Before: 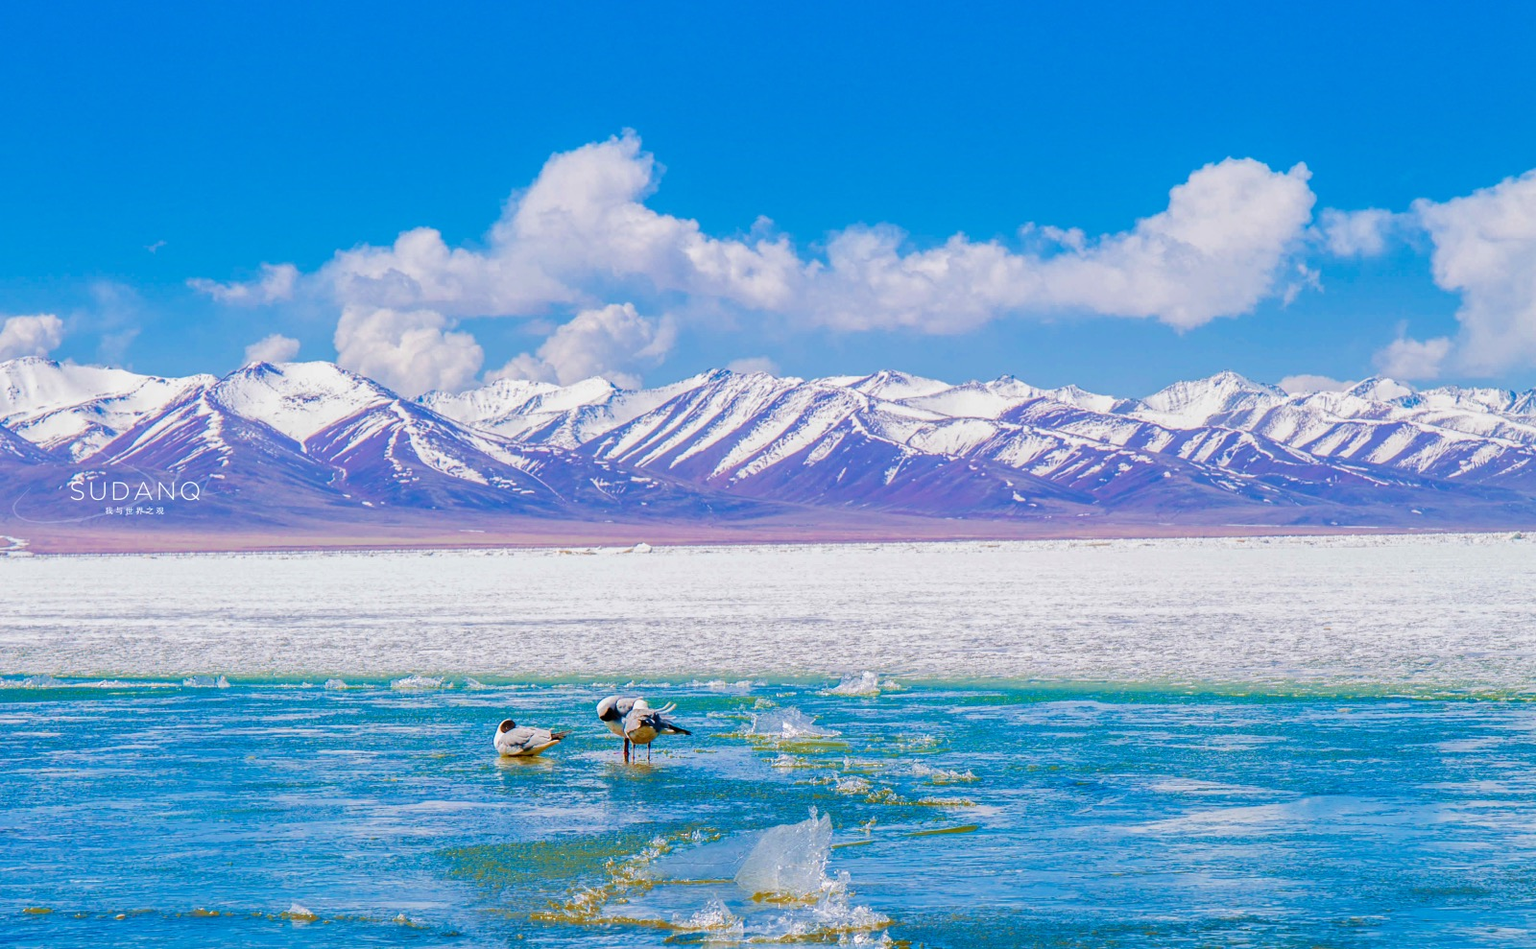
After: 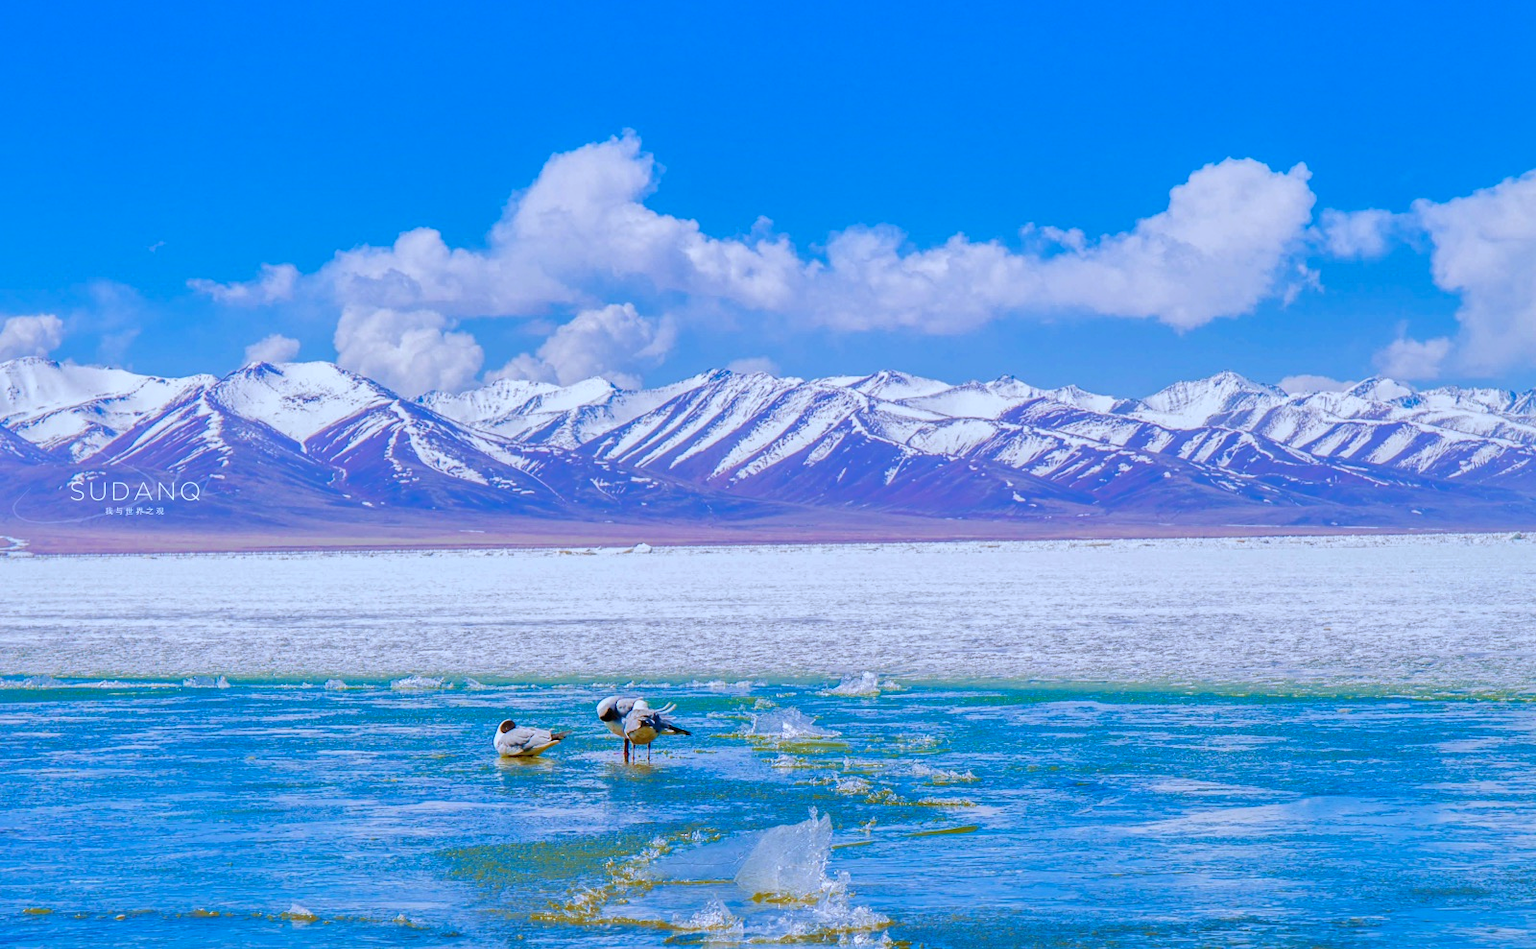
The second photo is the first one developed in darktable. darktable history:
shadows and highlights: on, module defaults
white balance: red 0.926, green 1.003, blue 1.133
